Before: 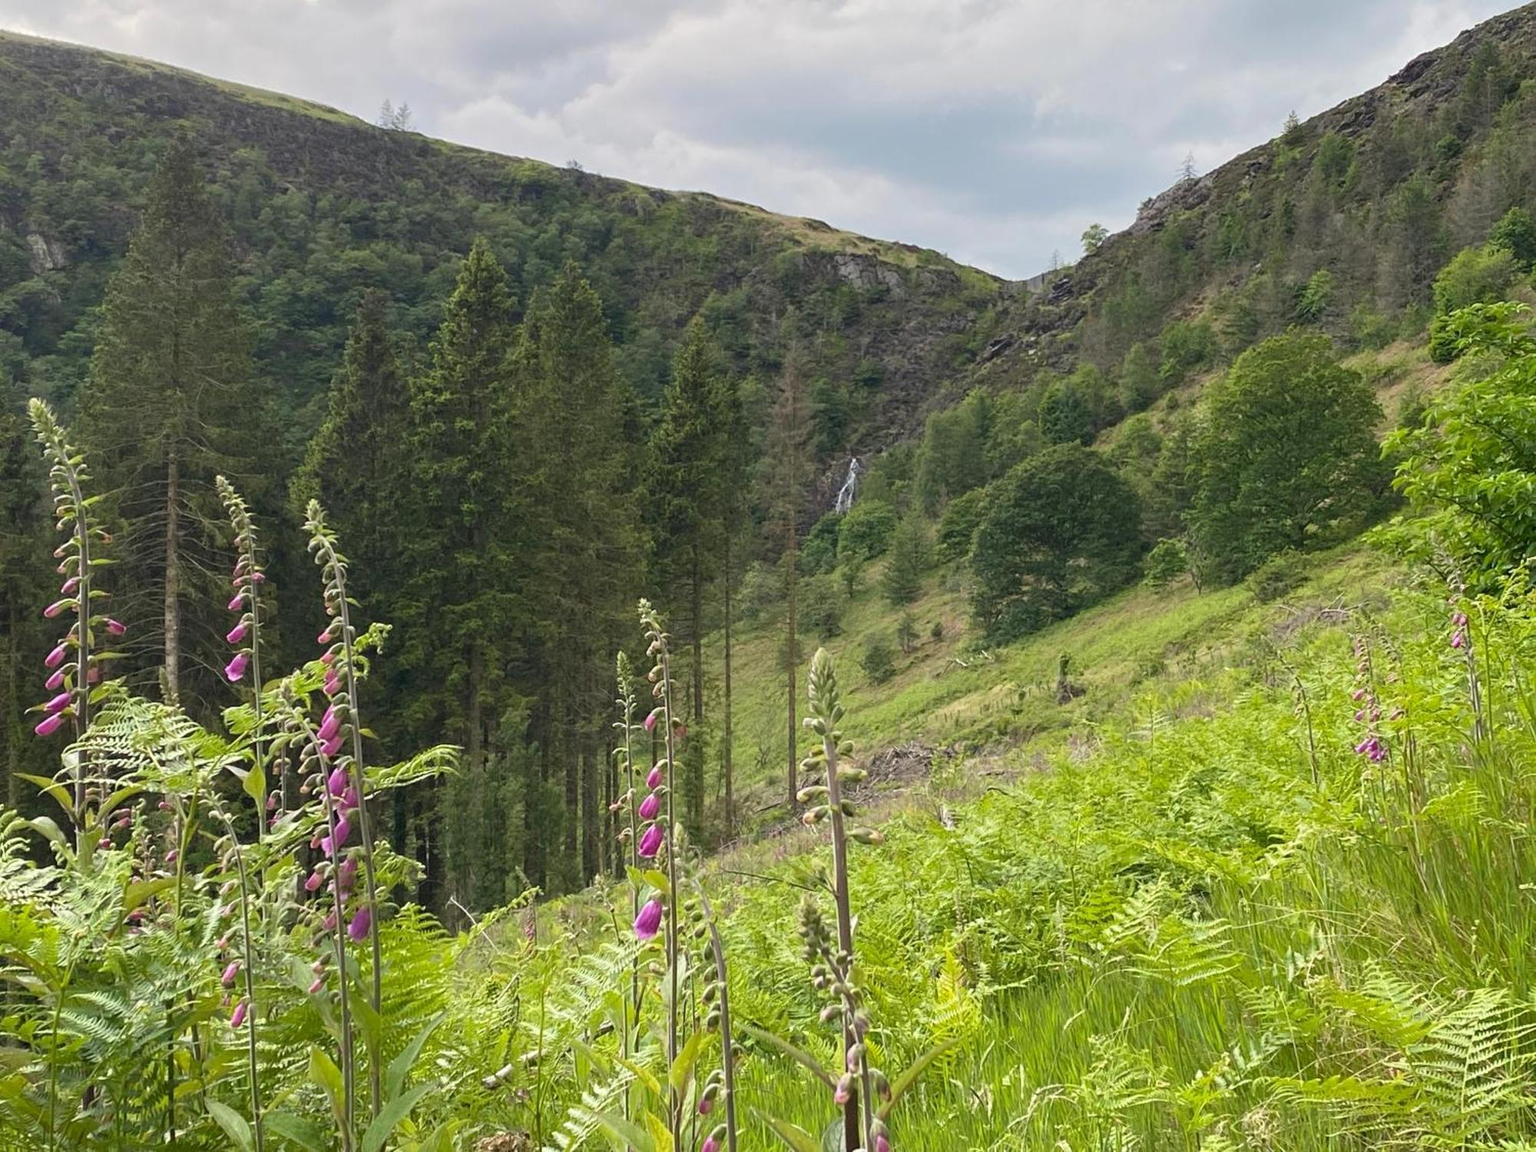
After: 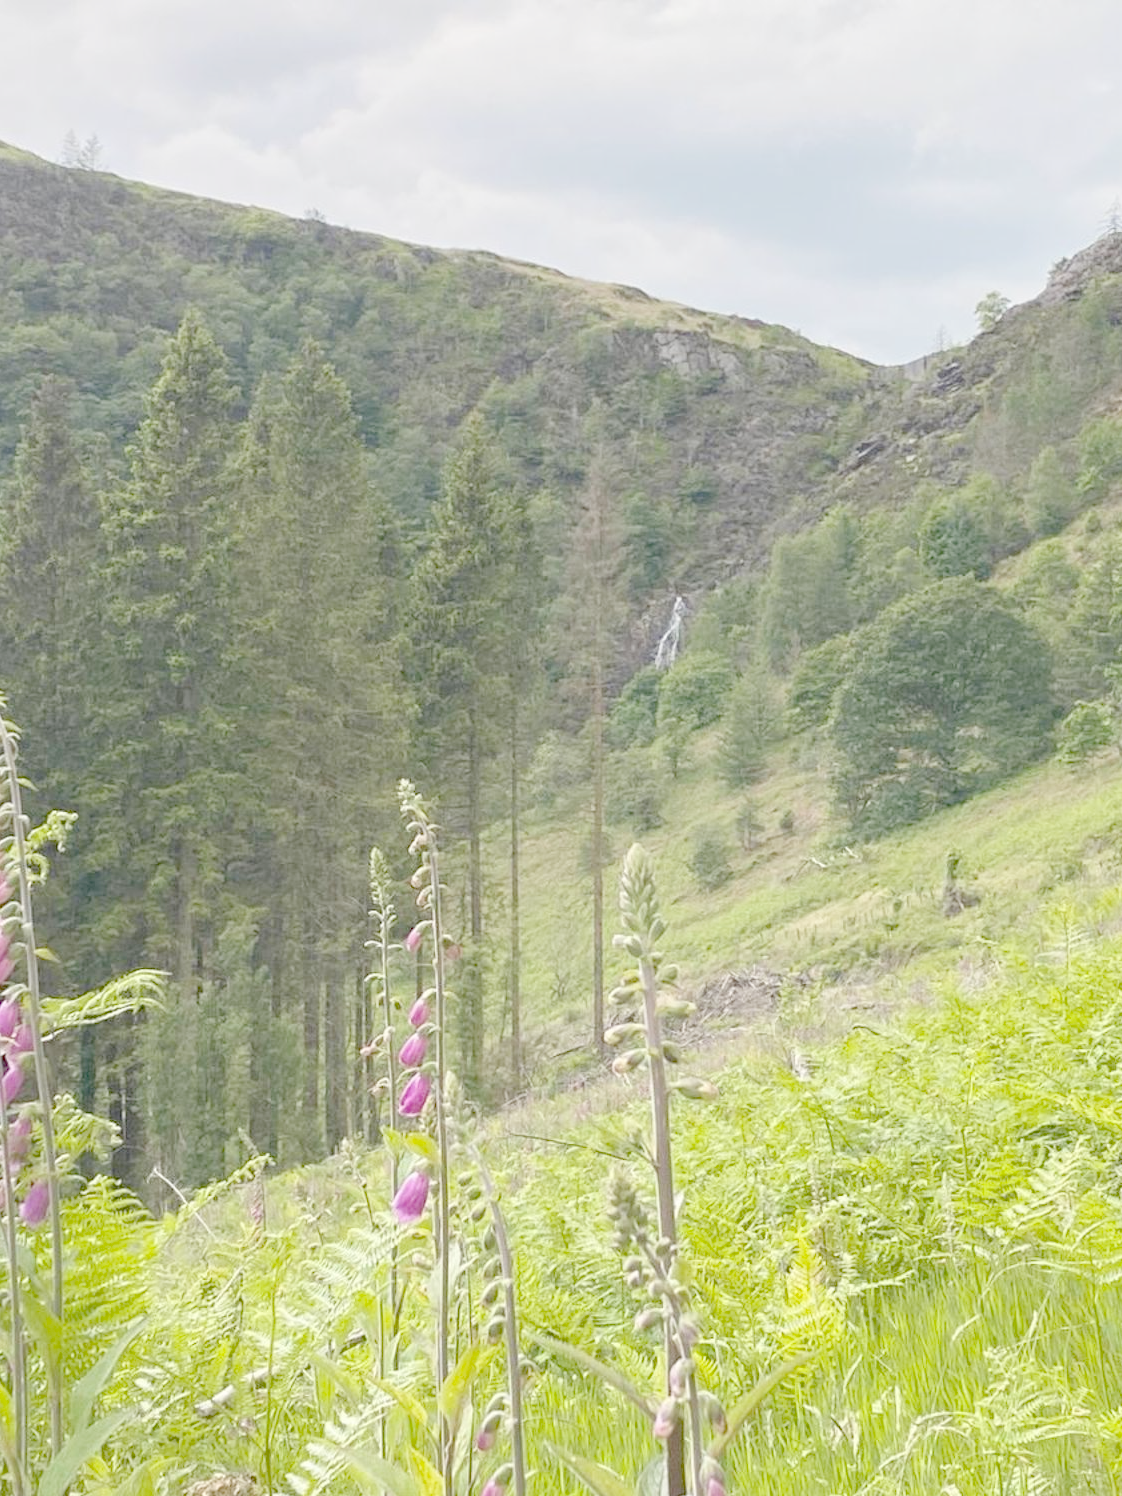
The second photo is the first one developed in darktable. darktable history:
crop: left 21.674%, right 22.086%
